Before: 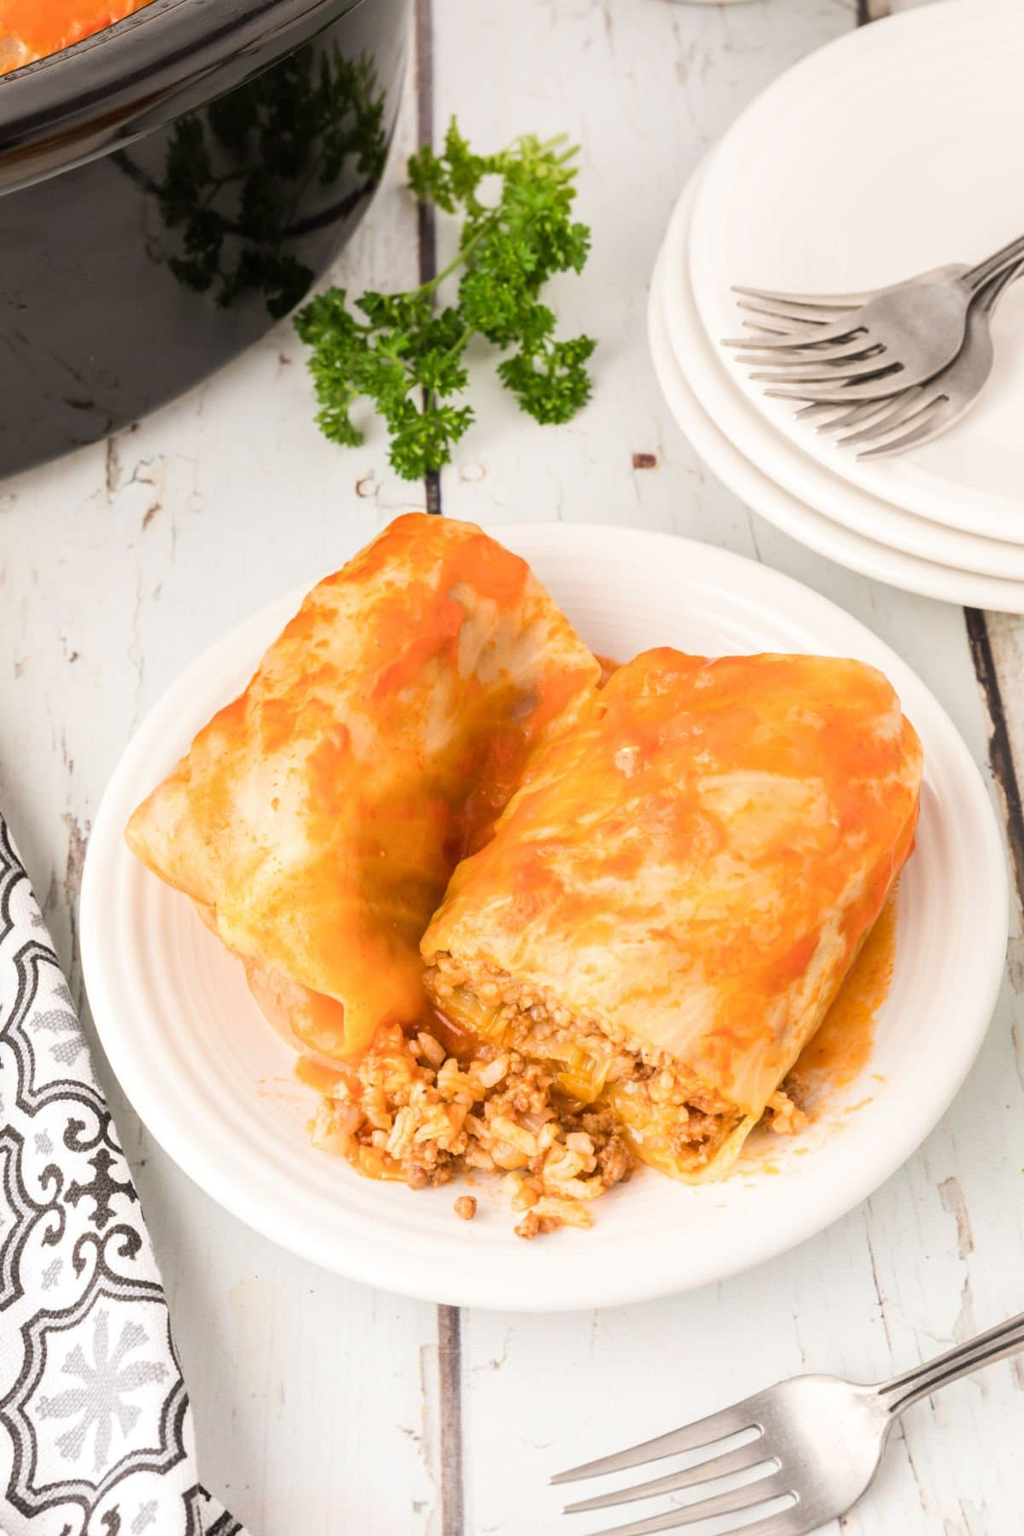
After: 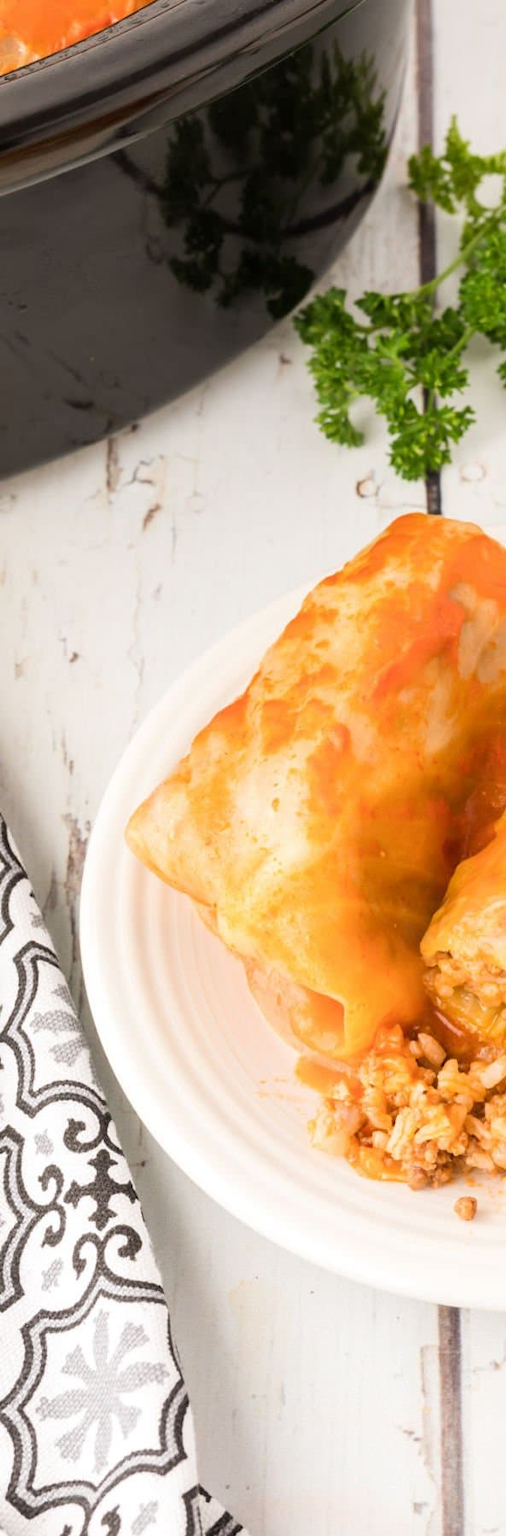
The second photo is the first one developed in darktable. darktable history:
crop and rotate: left 0.053%, top 0%, right 50.457%
levels: mode automatic, levels [0.012, 0.367, 0.697]
